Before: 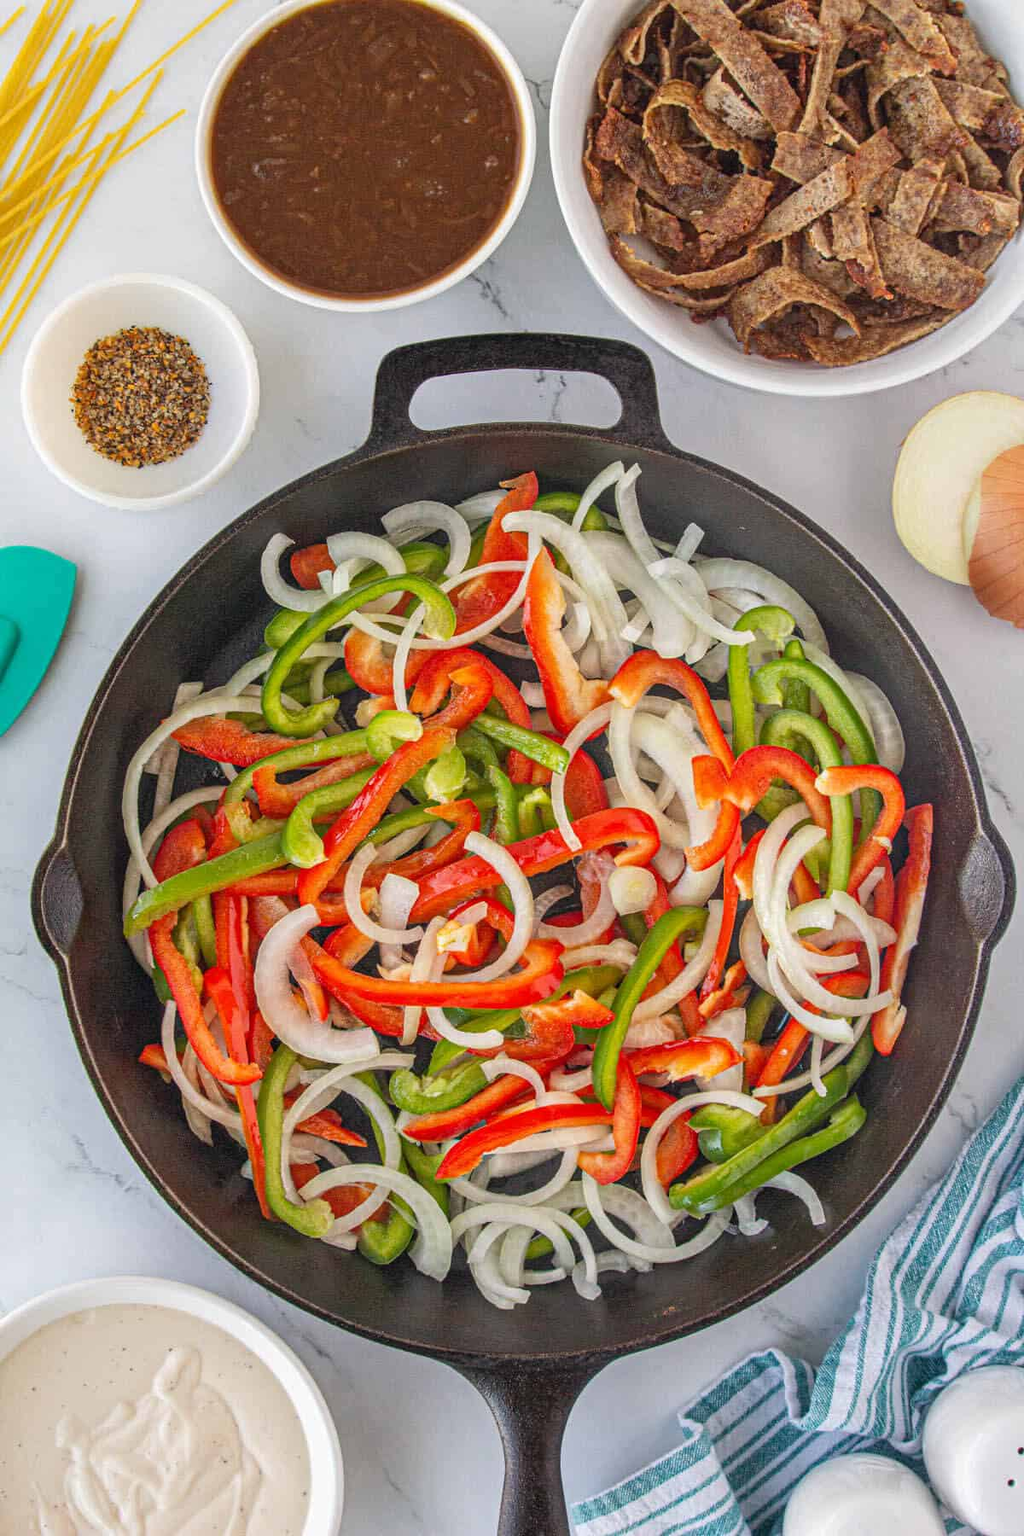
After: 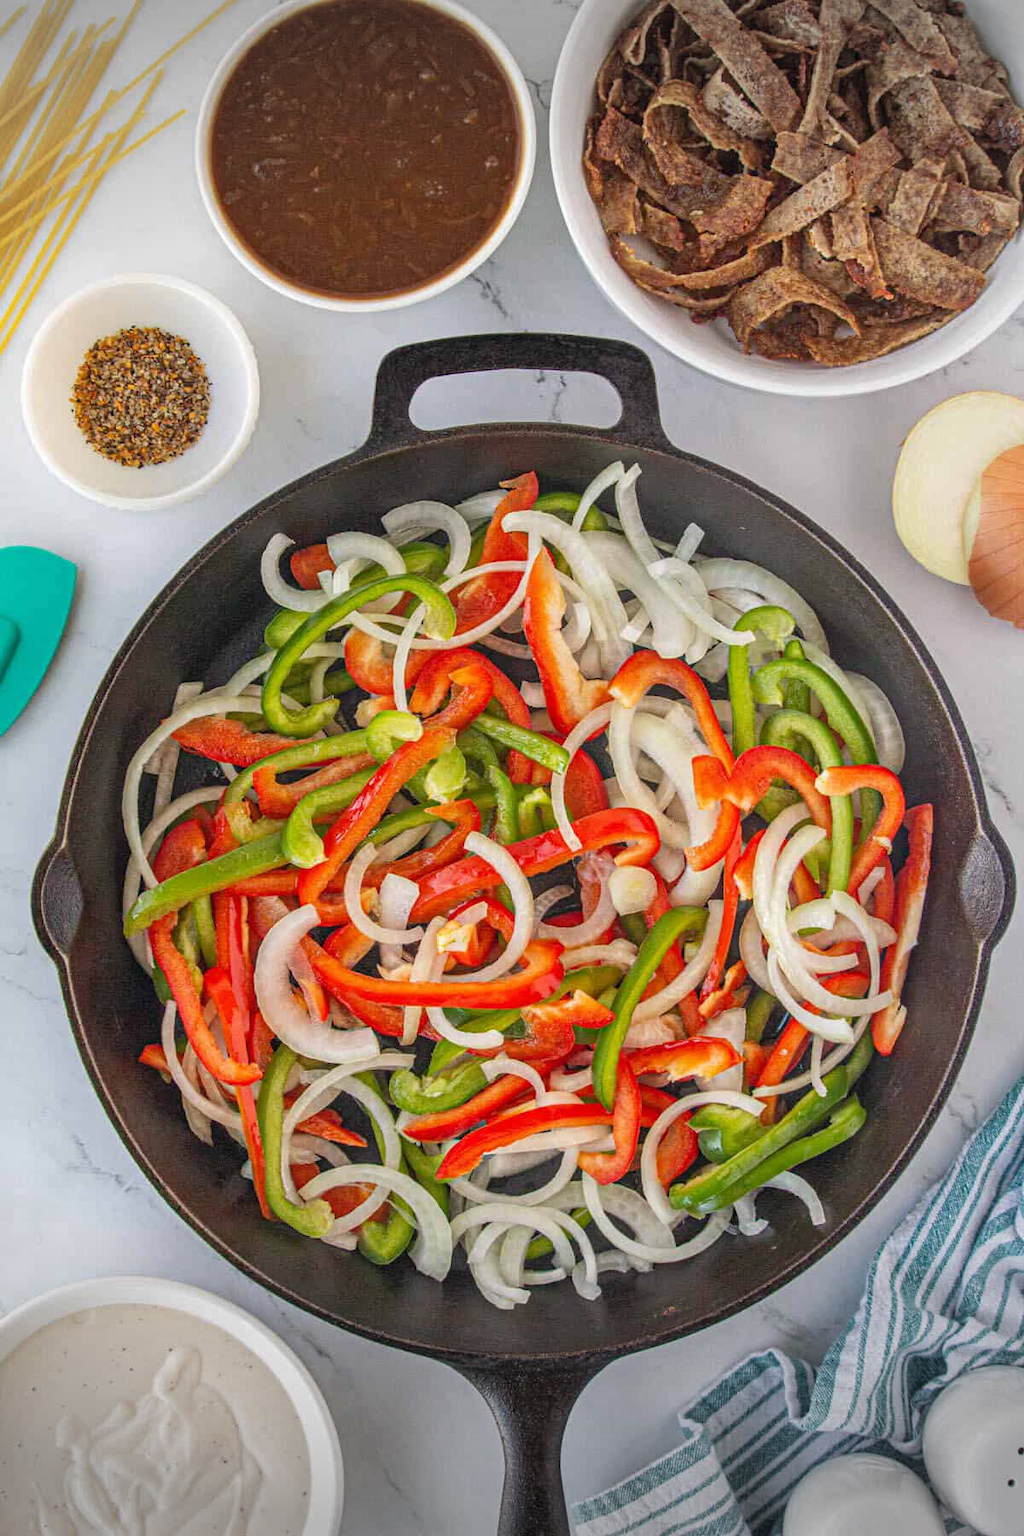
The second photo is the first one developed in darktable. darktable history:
vignetting: fall-off start 100.74%, center (-0.032, -0.047), width/height ratio 1.311
